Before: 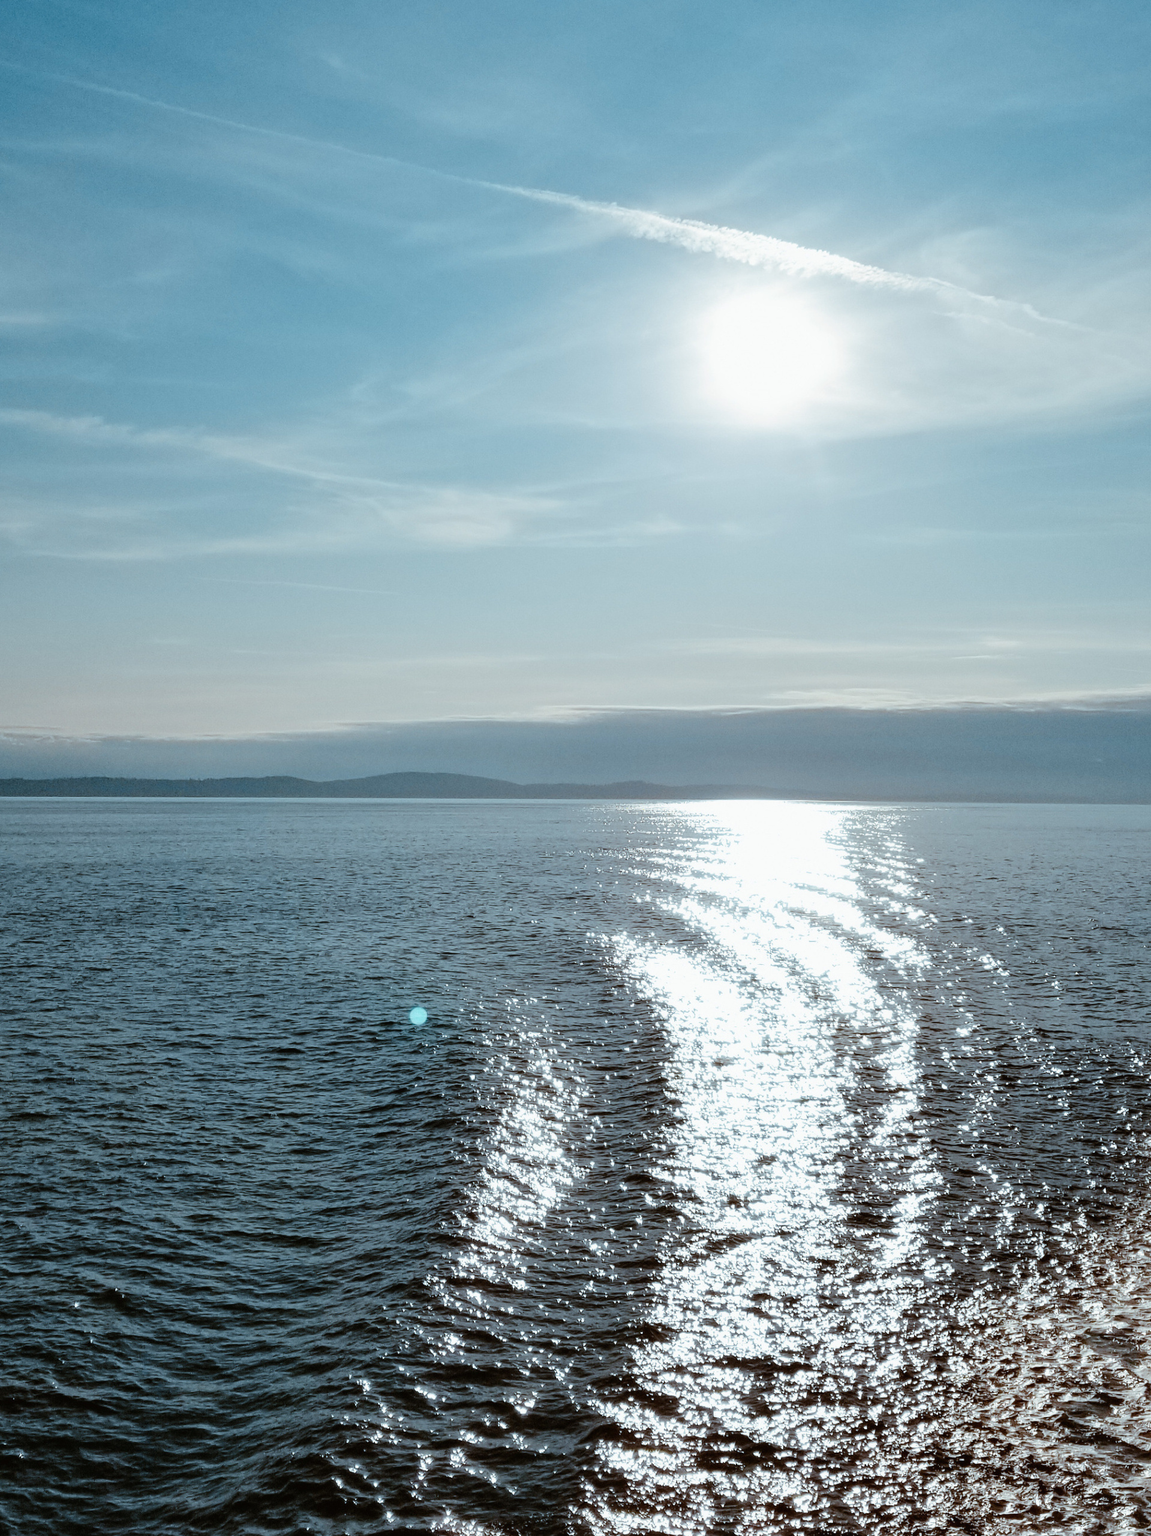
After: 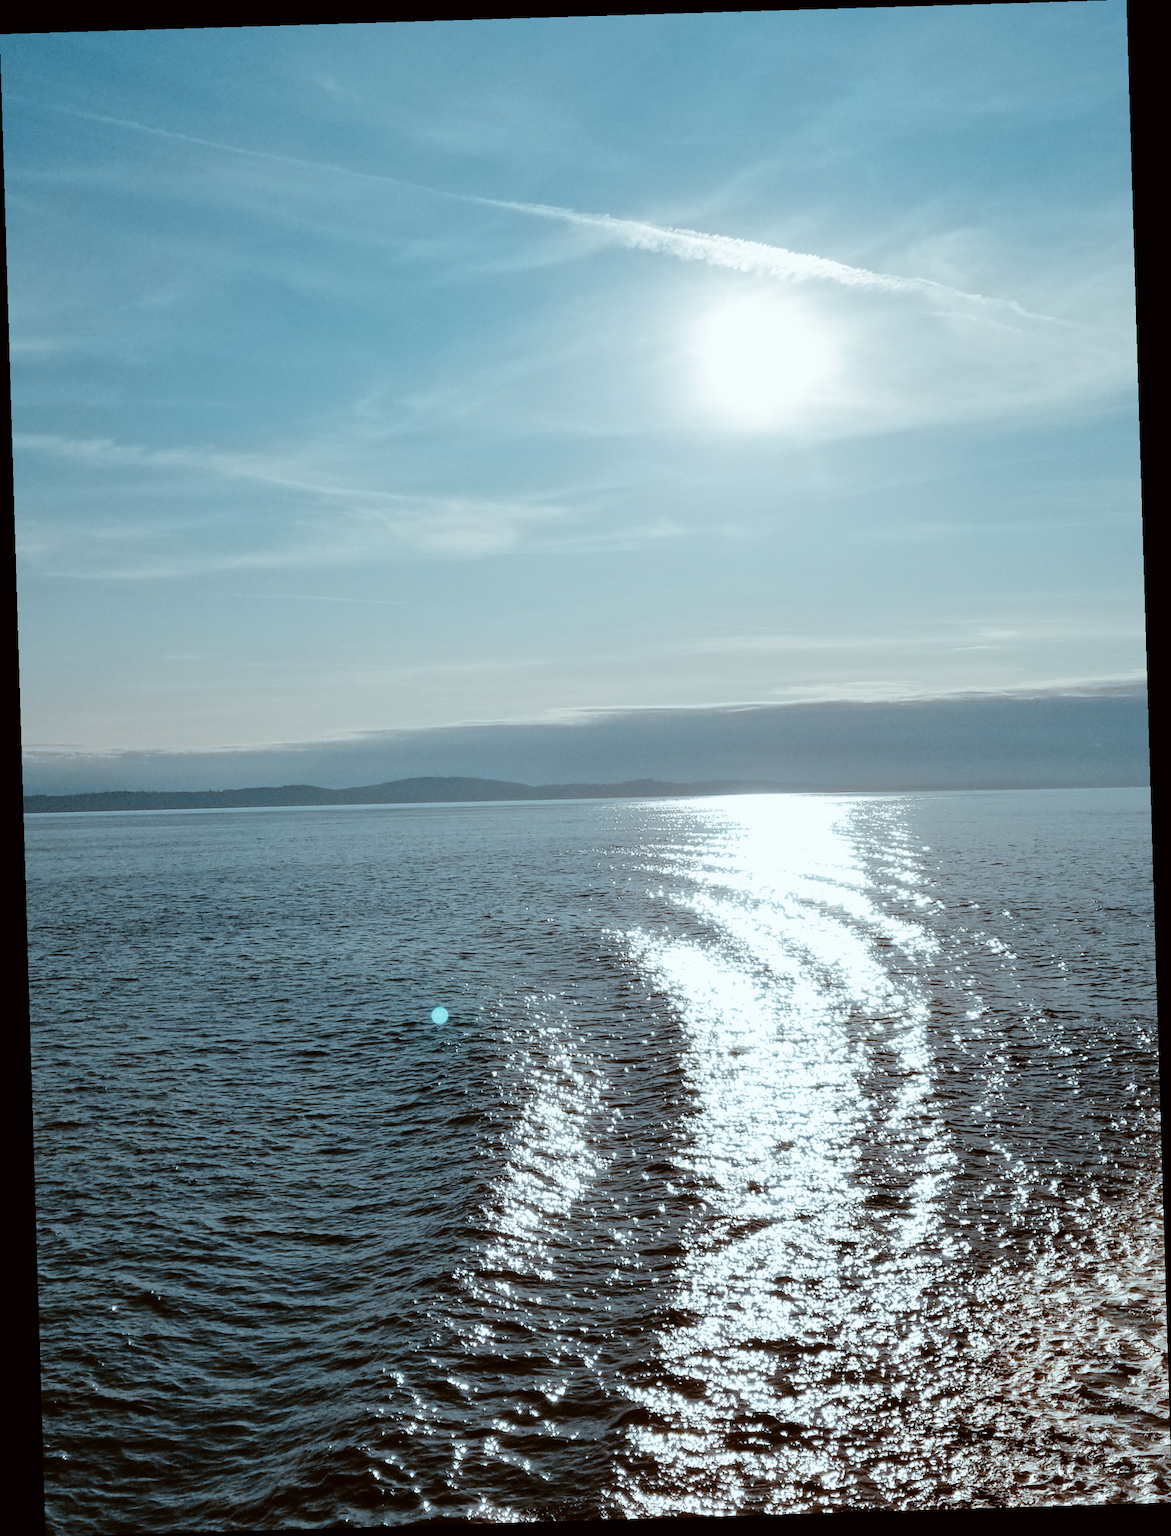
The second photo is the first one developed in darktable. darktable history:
color correction: highlights a* -2.73, highlights b* -2.09, shadows a* 2.41, shadows b* 2.73
rotate and perspective: rotation -1.75°, automatic cropping off
